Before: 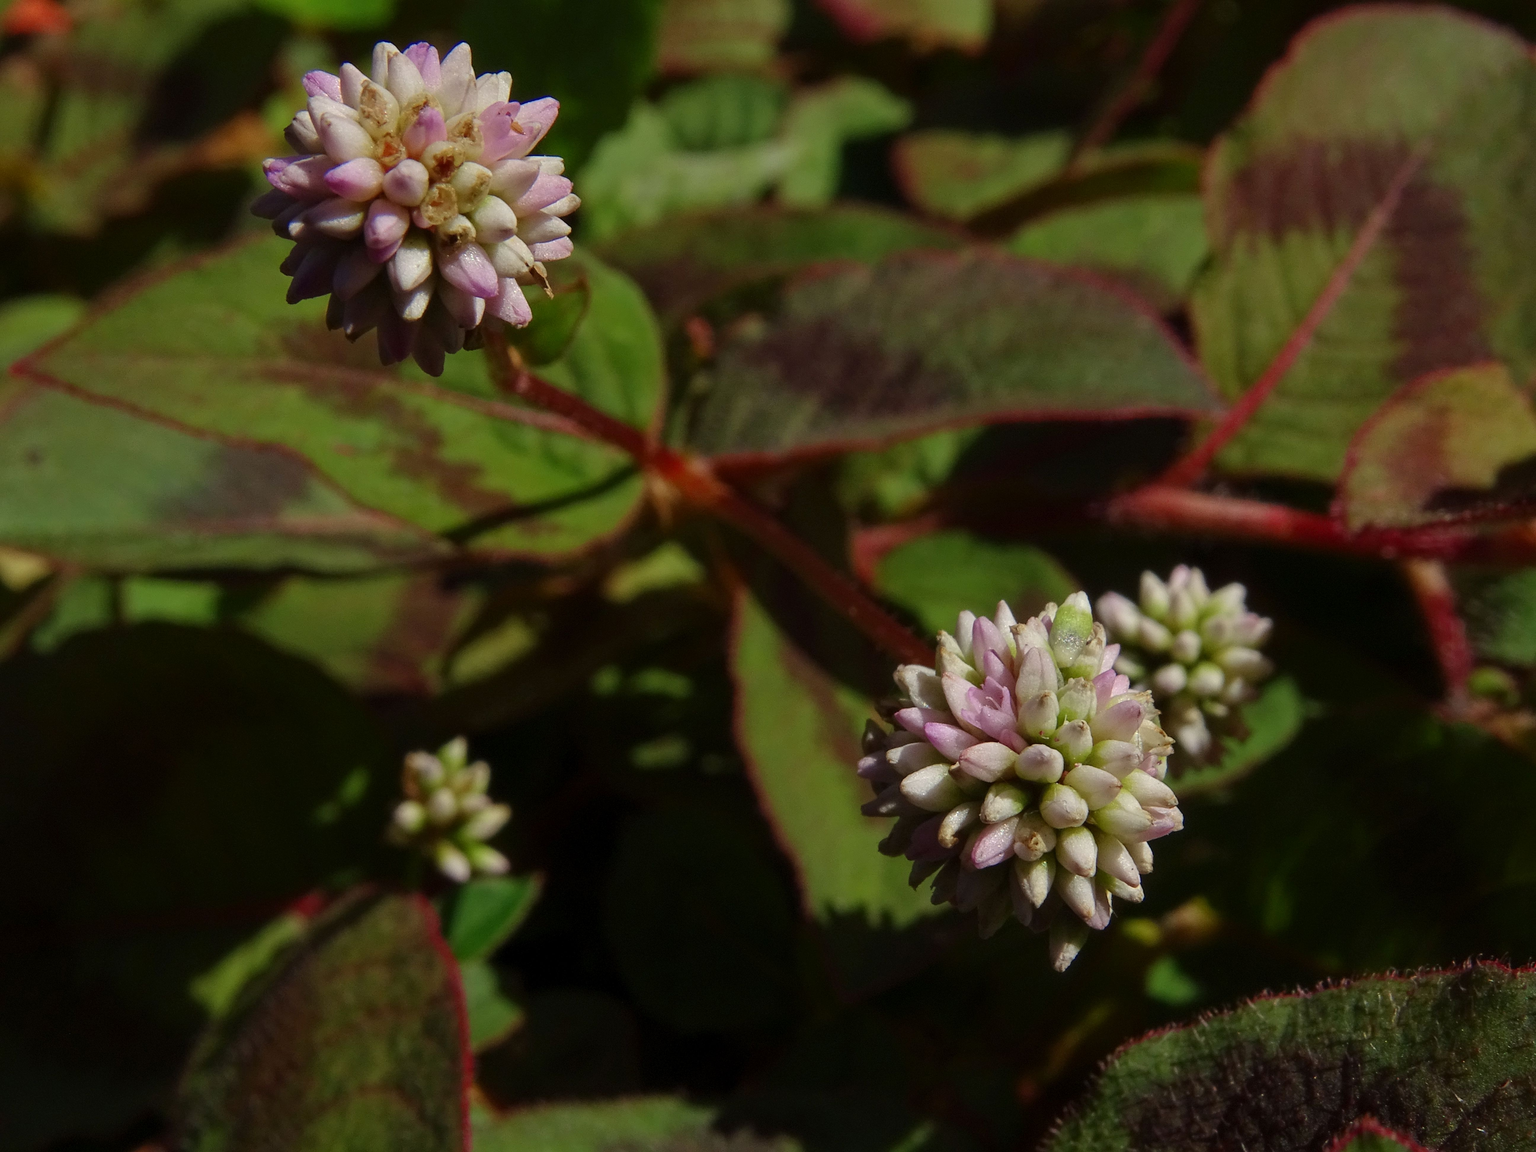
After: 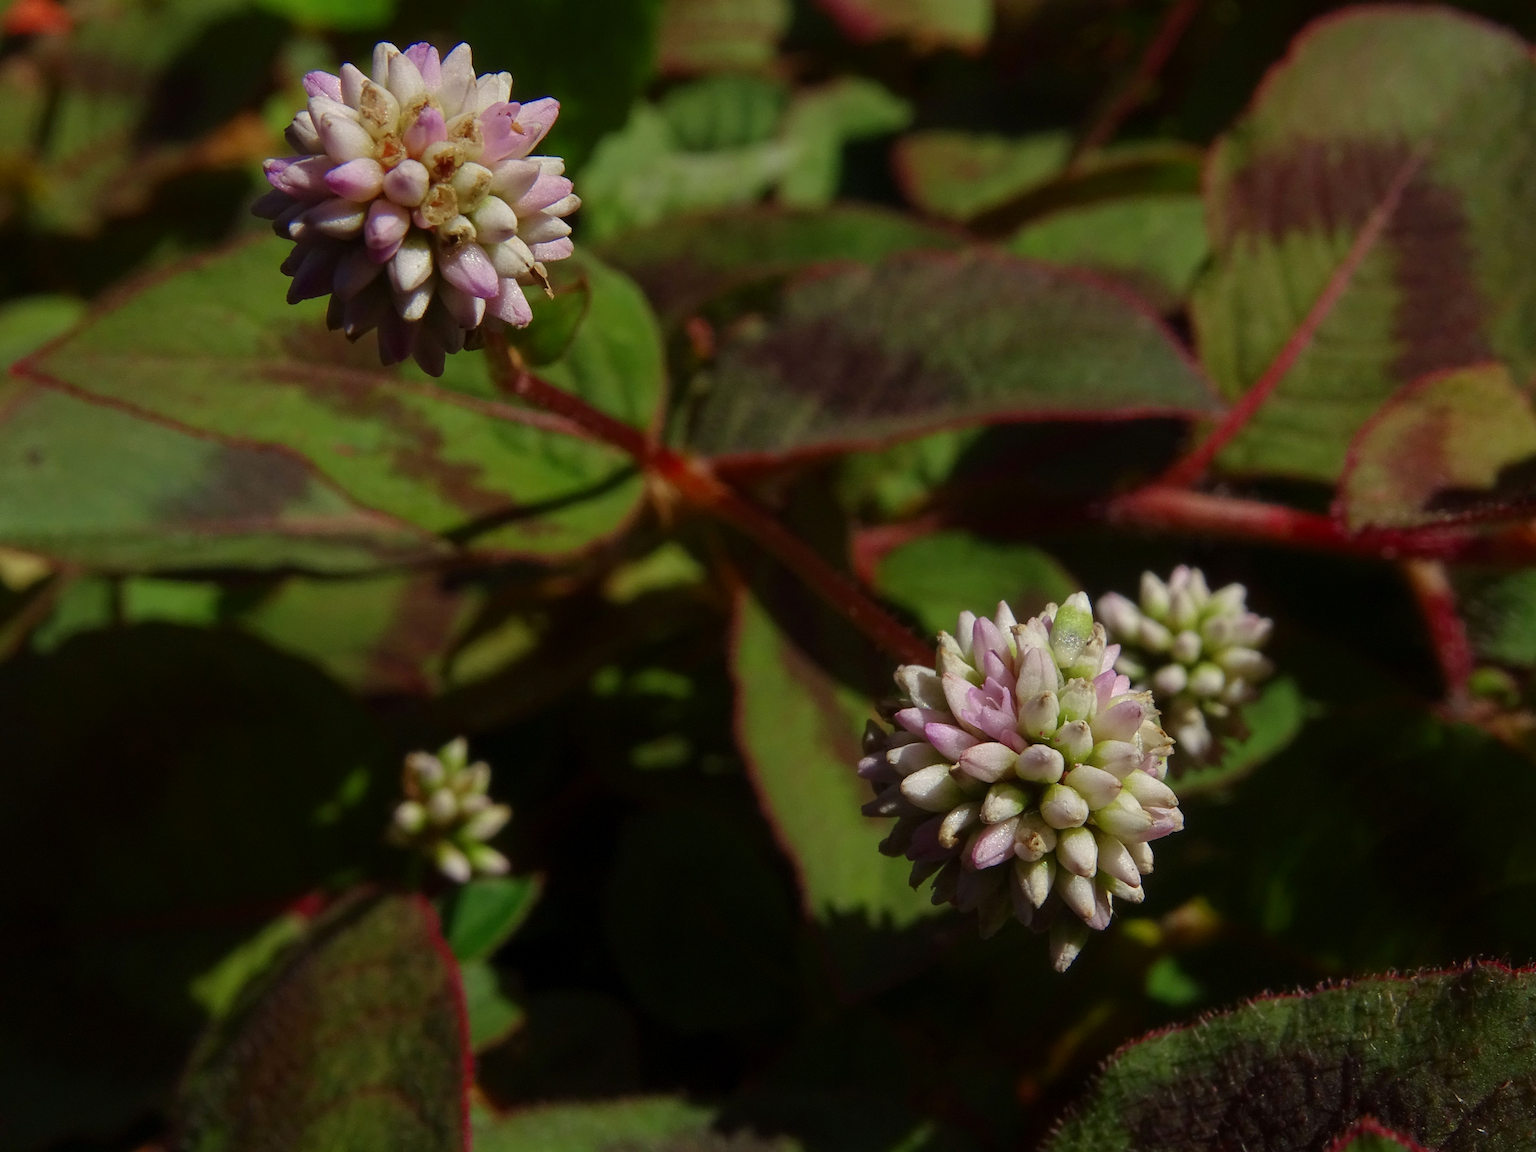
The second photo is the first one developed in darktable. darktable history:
shadows and highlights: shadows -21.32, highlights 99, soften with gaussian
